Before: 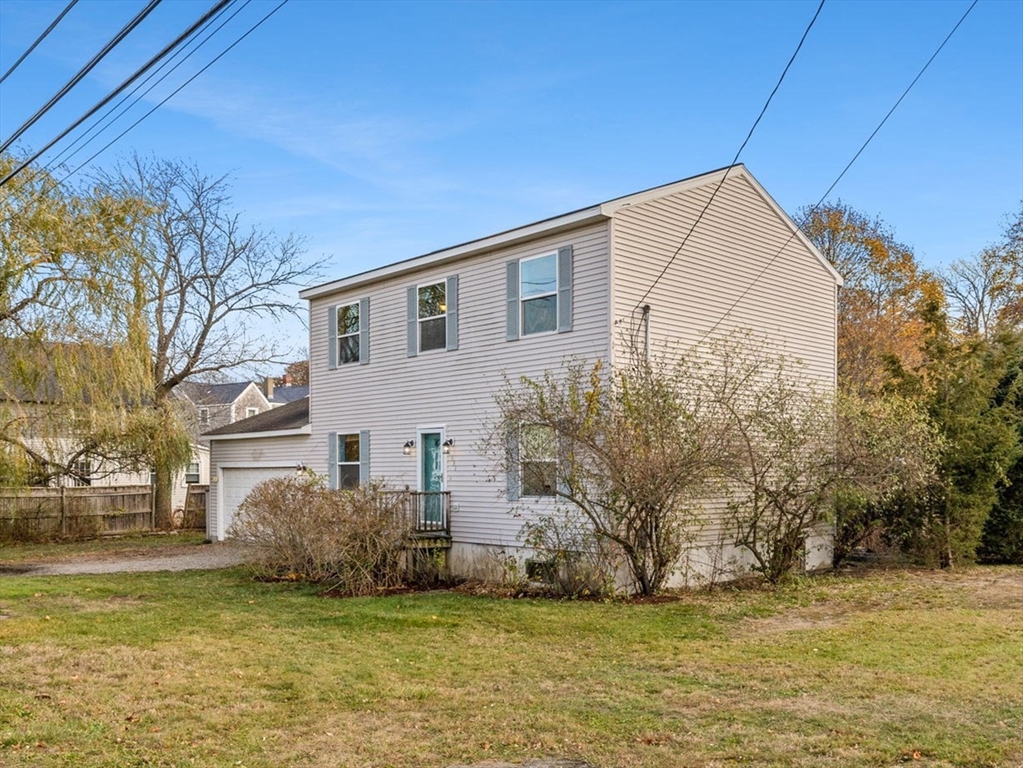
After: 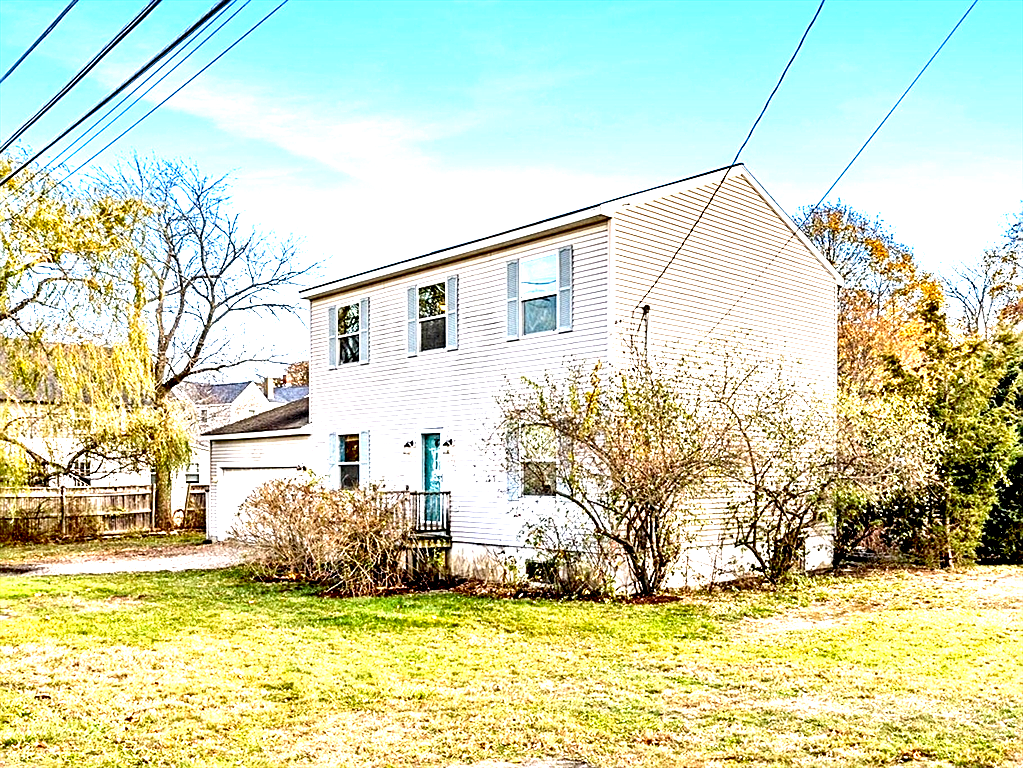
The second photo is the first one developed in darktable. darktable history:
sharpen: on, module defaults
contrast equalizer: y [[0.6 ×6], [0.55 ×6], [0 ×6], [0 ×6], [0 ×6]]
exposure: black level correction 0.014, exposure 1.785 EV, compensate exposure bias true, compensate highlight preservation false
